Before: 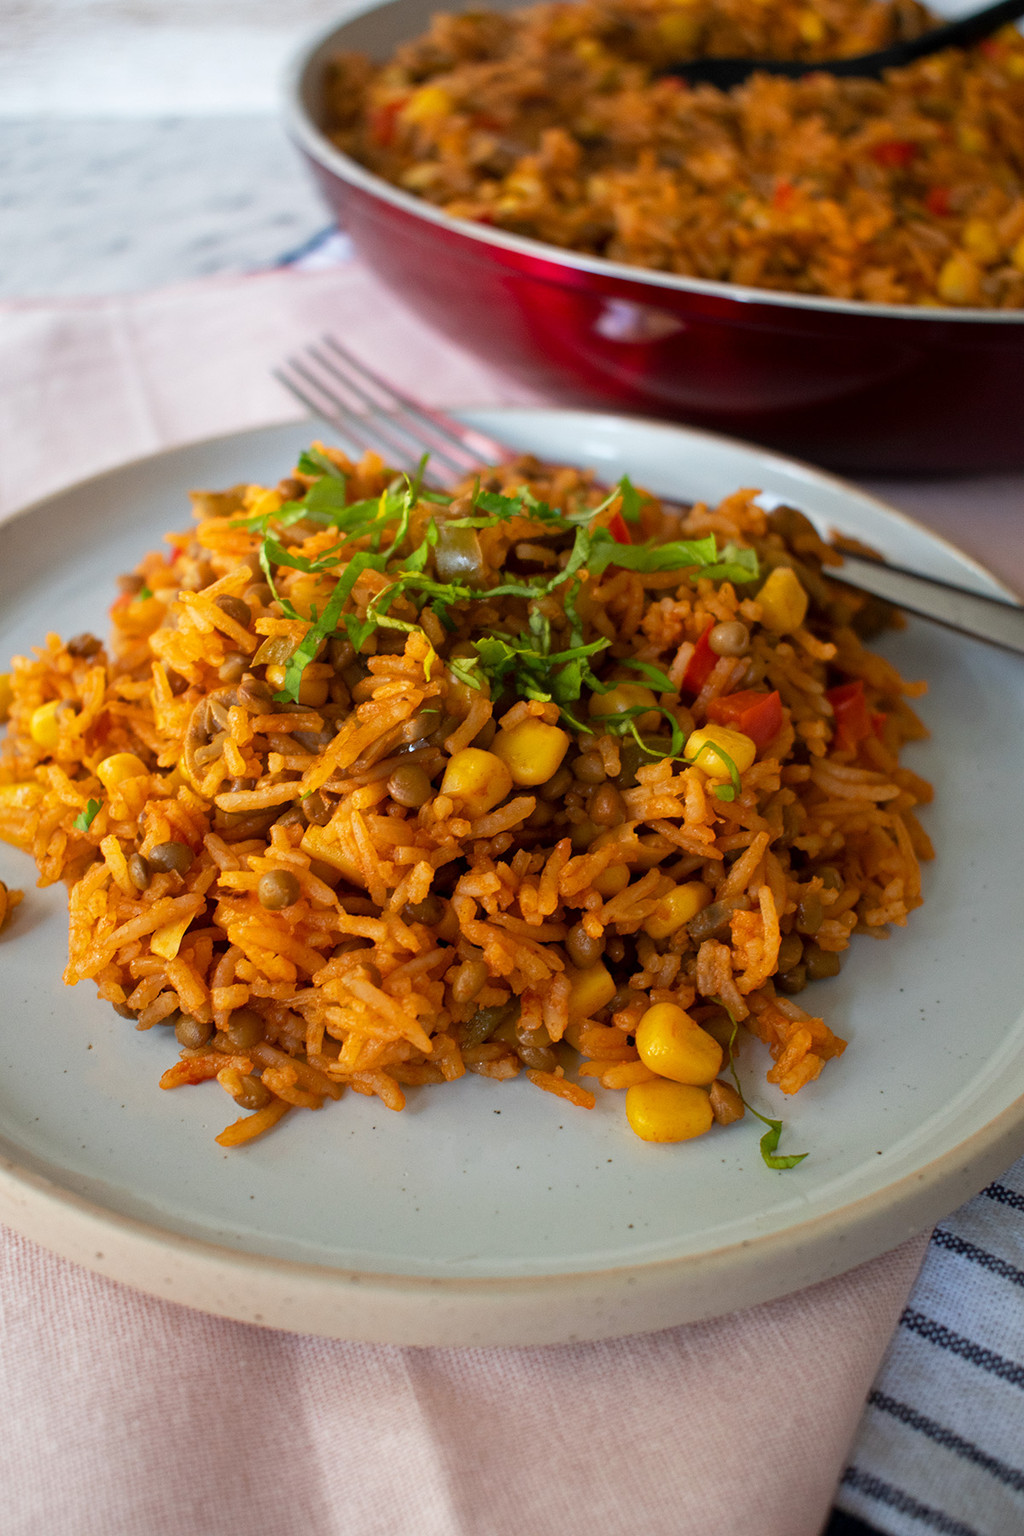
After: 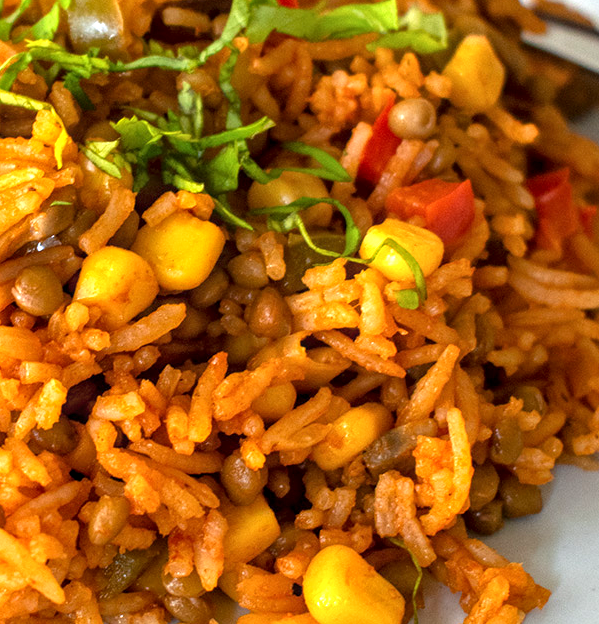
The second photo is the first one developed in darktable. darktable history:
exposure: exposure 1 EV, compensate exposure bias true, compensate highlight preservation false
local contrast: on, module defaults
crop: left 36.837%, top 35.011%, right 13.206%, bottom 30.318%
